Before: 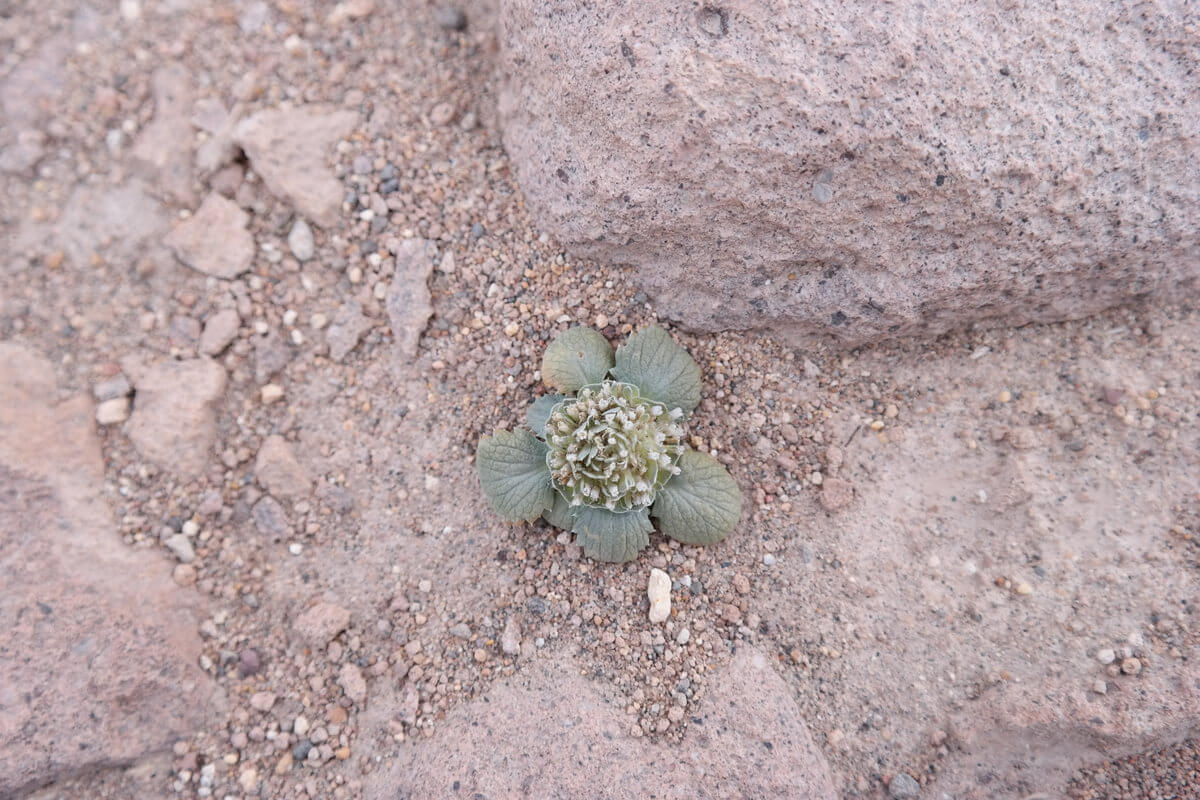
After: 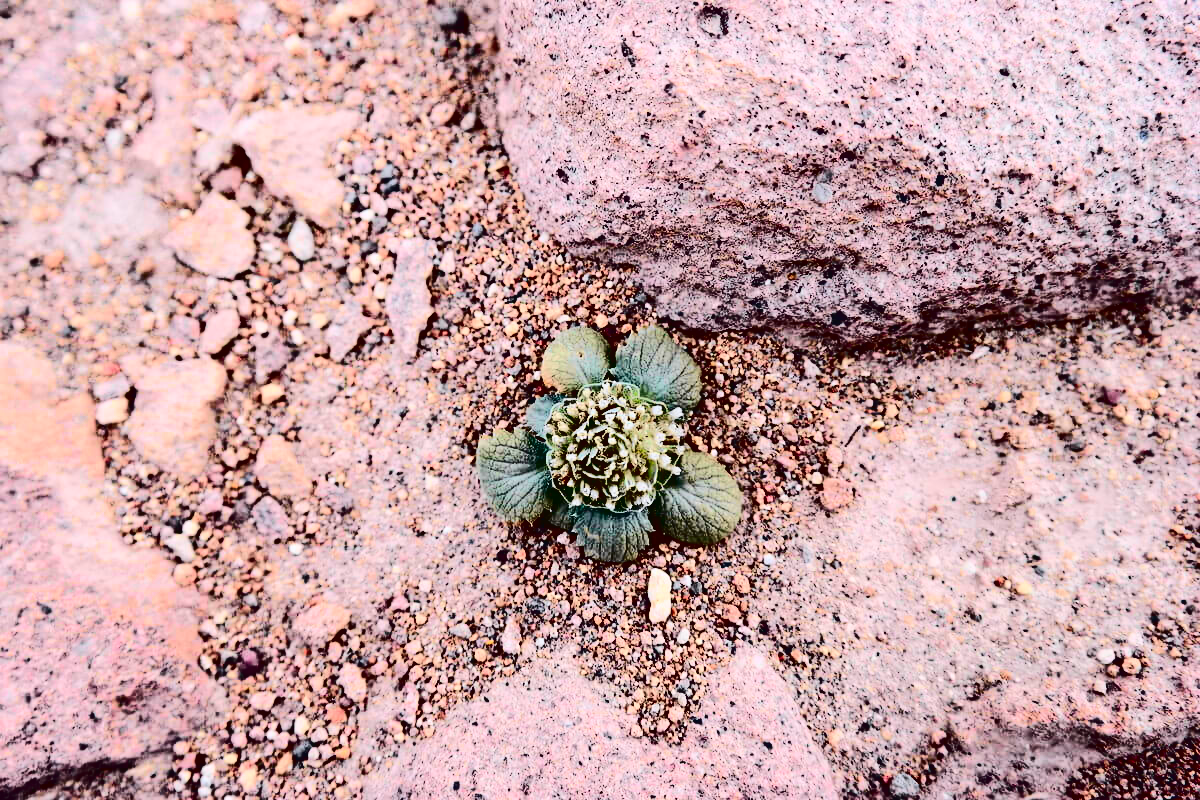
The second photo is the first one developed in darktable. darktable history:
contrast brightness saturation: contrast 0.77, brightness -1, saturation 1
tone curve: curves: ch0 [(0, 0.023) (0.037, 0.04) (0.131, 0.128) (0.304, 0.331) (0.504, 0.584) (0.616, 0.687) (0.704, 0.764) (0.808, 0.823) (1, 1)]; ch1 [(0, 0) (0.301, 0.3) (0.477, 0.472) (0.493, 0.497) (0.508, 0.501) (0.544, 0.541) (0.563, 0.565) (0.626, 0.66) (0.721, 0.776) (1, 1)]; ch2 [(0, 0) (0.249, 0.216) (0.349, 0.343) (0.424, 0.442) (0.476, 0.483) (0.502, 0.5) (0.517, 0.519) (0.532, 0.553) (0.569, 0.587) (0.634, 0.628) (0.706, 0.729) (0.828, 0.742) (1, 0.9)], color space Lab, independent channels, preserve colors none
